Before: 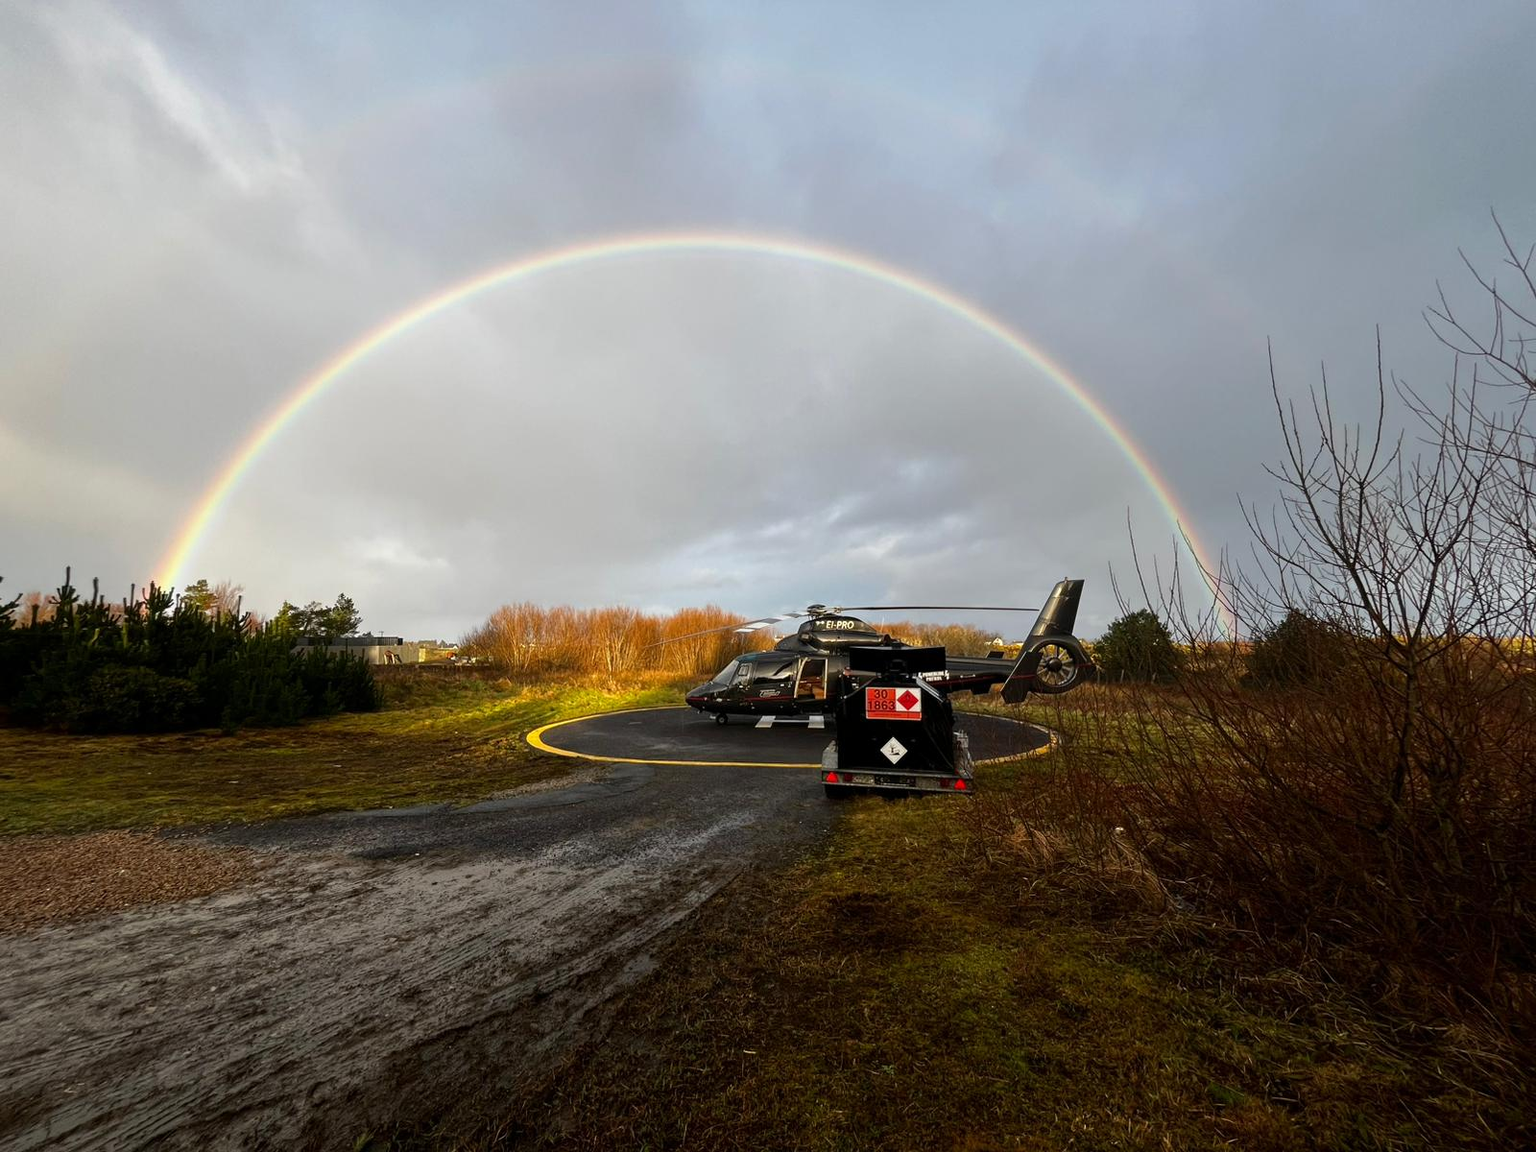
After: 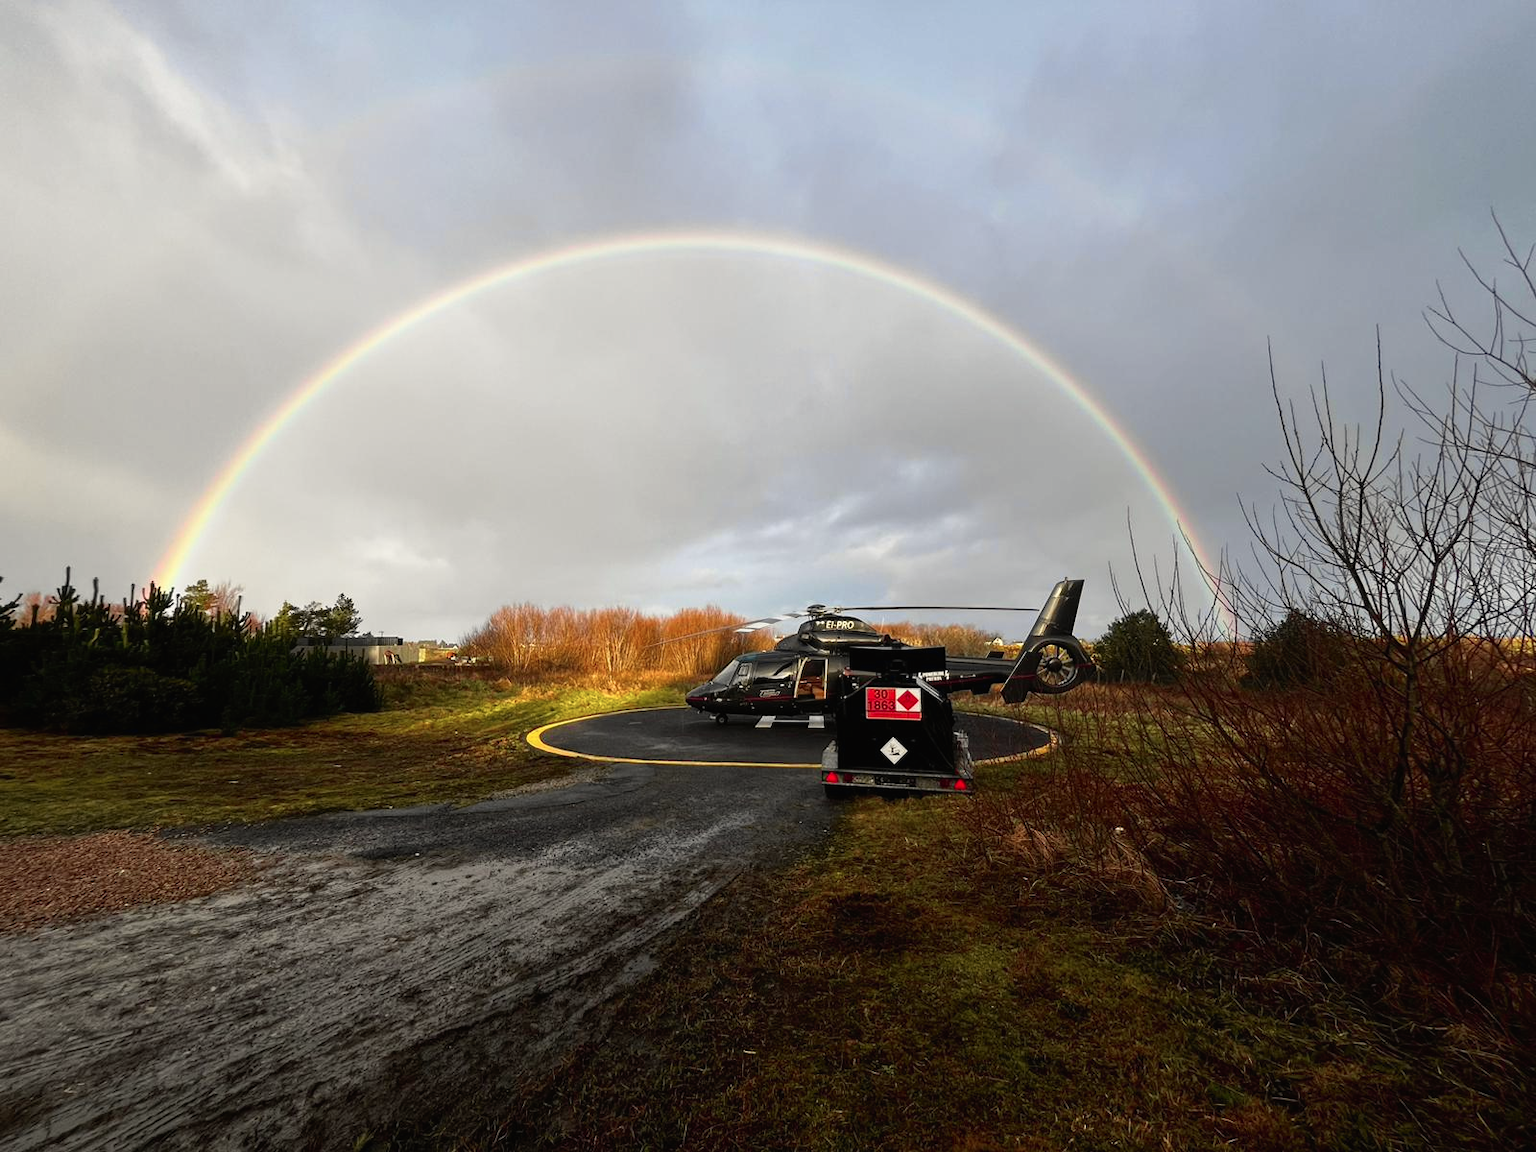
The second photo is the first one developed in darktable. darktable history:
tone curve: curves: ch0 [(0, 0.012) (0.056, 0.046) (0.218, 0.213) (0.606, 0.62) (0.82, 0.846) (1, 1)]; ch1 [(0, 0) (0.226, 0.261) (0.403, 0.437) (0.469, 0.472) (0.495, 0.499) (0.508, 0.503) (0.545, 0.555) (0.59, 0.598) (0.686, 0.728) (1, 1)]; ch2 [(0, 0) (0.269, 0.299) (0.459, 0.45) (0.498, 0.499) (0.523, 0.512) (0.568, 0.558) (0.634, 0.617) (0.698, 0.677) (0.806, 0.769) (1, 1)], color space Lab, independent channels, preserve colors none
color correction: highlights b* 3
